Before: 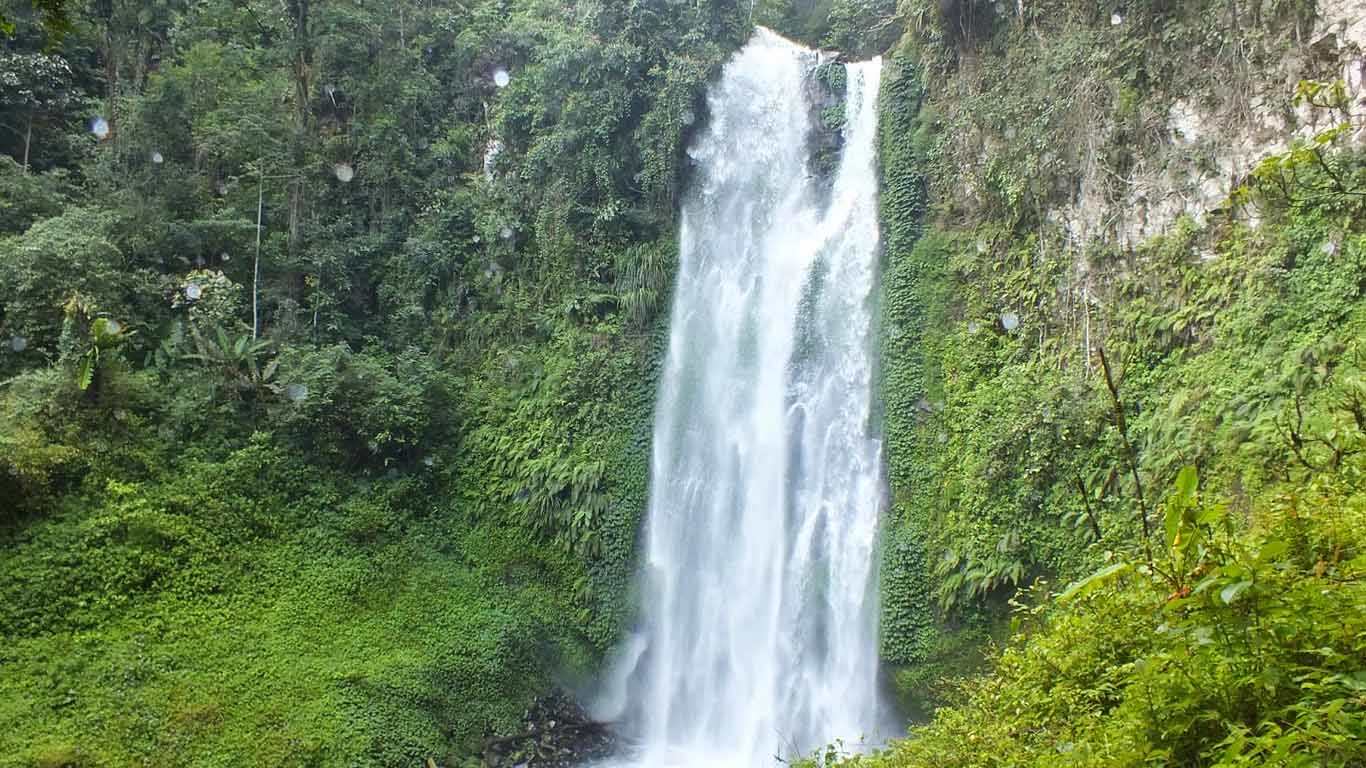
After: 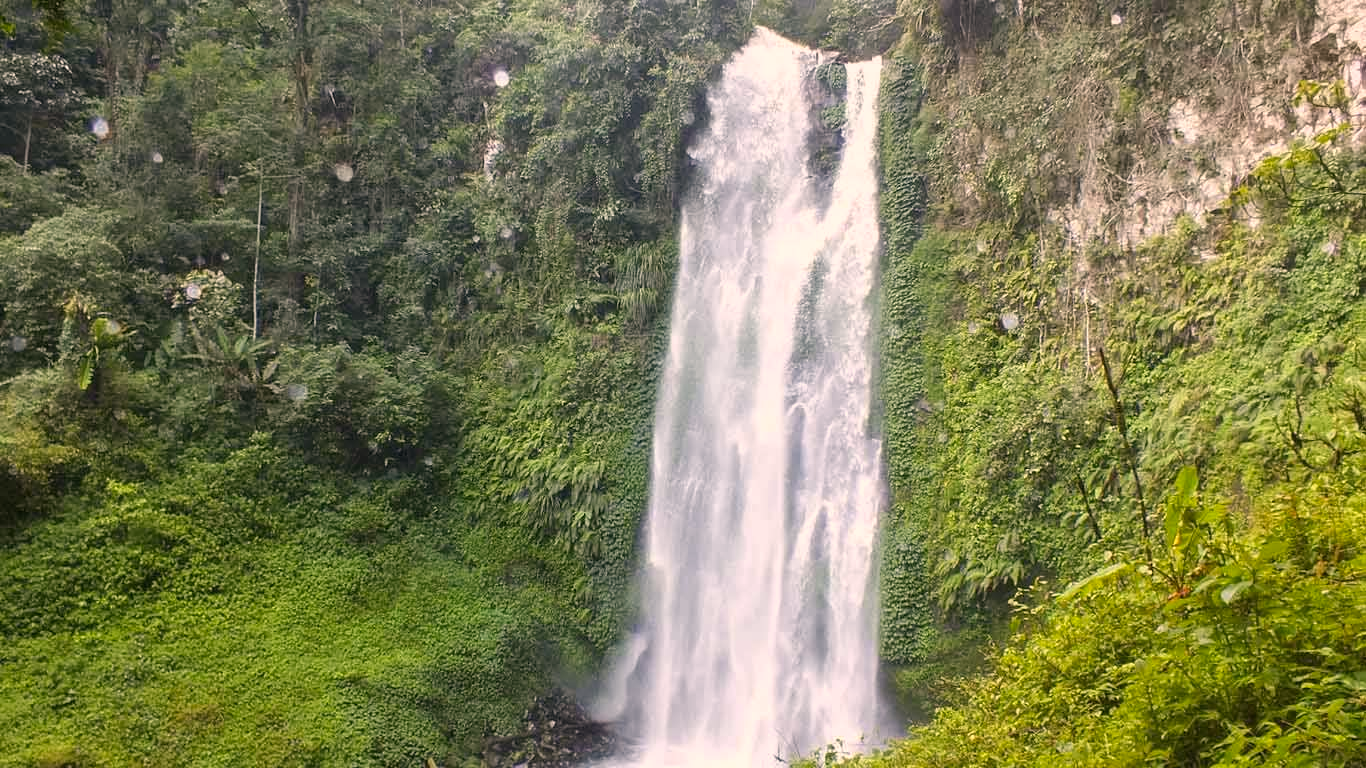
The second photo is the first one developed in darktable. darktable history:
exposure: black level correction 0, compensate exposure bias true, compensate highlight preservation false
color correction: highlights a* 11.96, highlights b* 11.58
